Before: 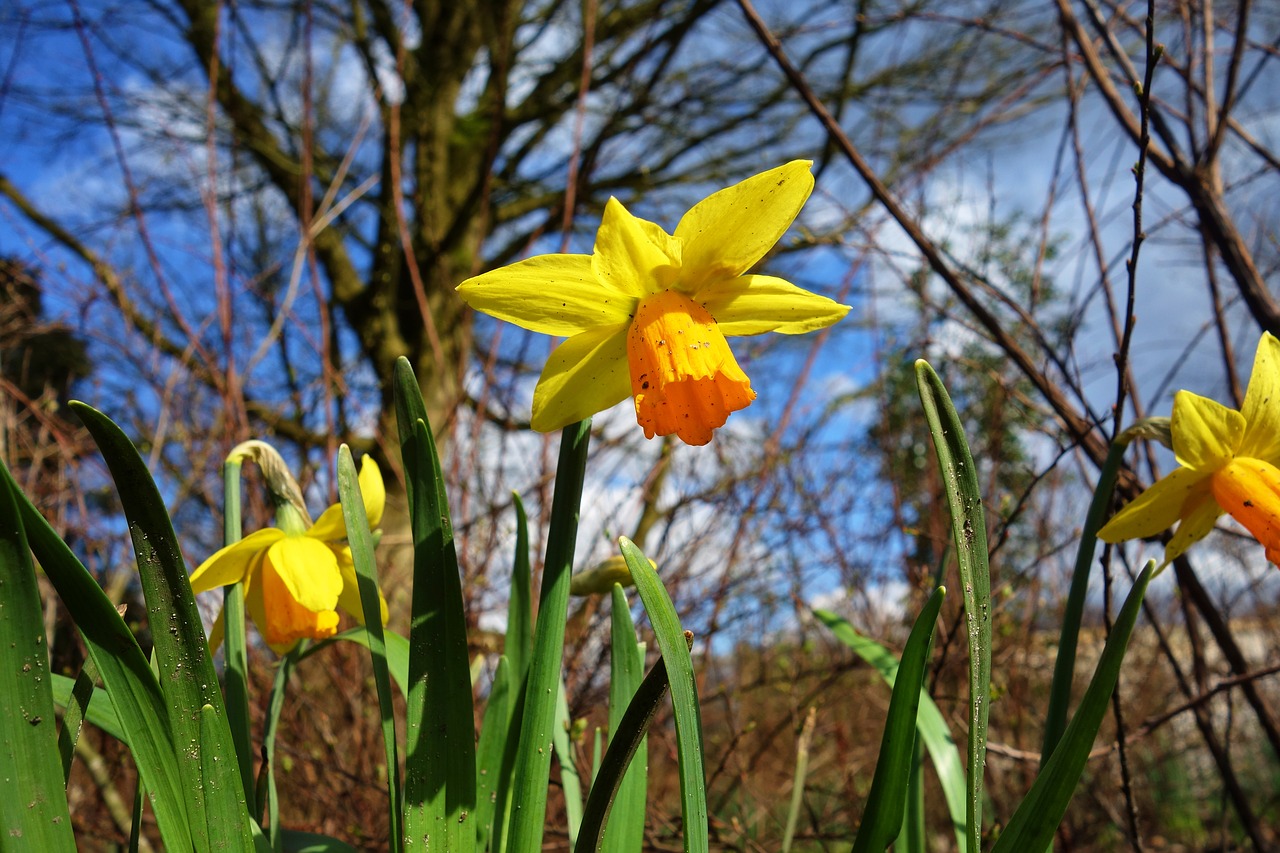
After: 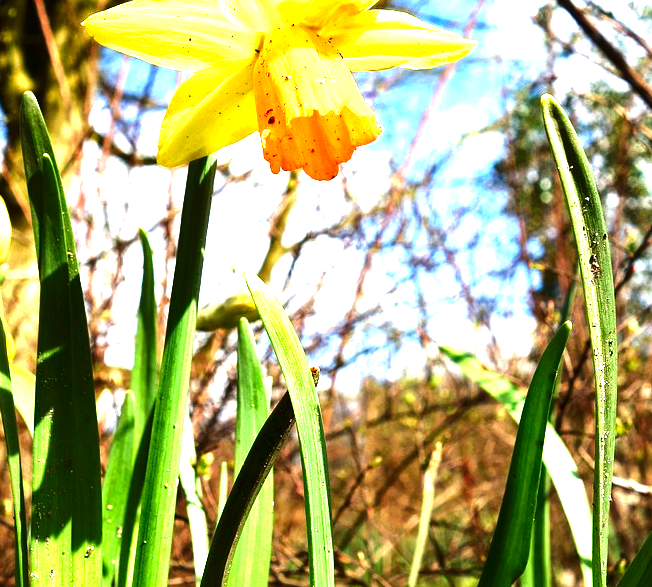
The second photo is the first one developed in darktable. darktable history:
crop and rotate: left 29.237%, top 31.152%, right 19.807%
tone equalizer: -8 EV -0.417 EV, -7 EV -0.389 EV, -6 EV -0.333 EV, -5 EV -0.222 EV, -3 EV 0.222 EV, -2 EV 0.333 EV, -1 EV 0.389 EV, +0 EV 0.417 EV, edges refinement/feathering 500, mask exposure compensation -1.57 EV, preserve details no
contrast brightness saturation: brightness -0.2, saturation 0.08
exposure: exposure 2.003 EV, compensate highlight preservation false
